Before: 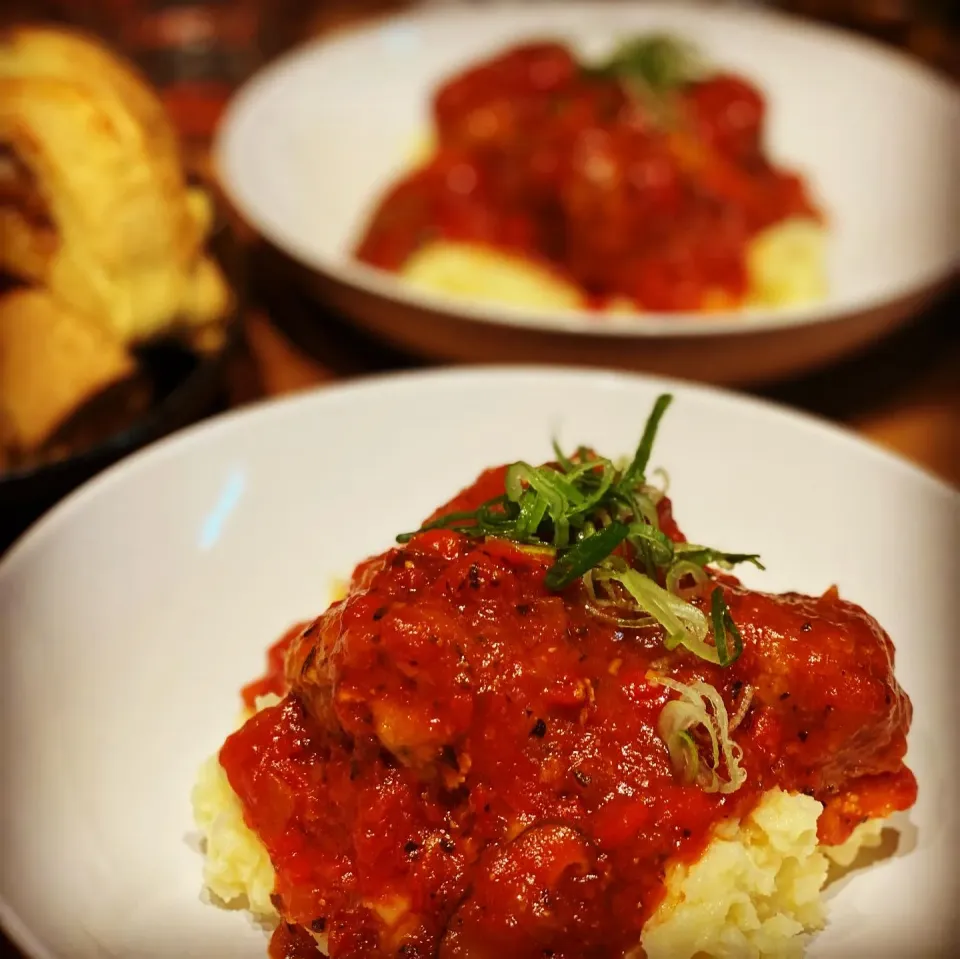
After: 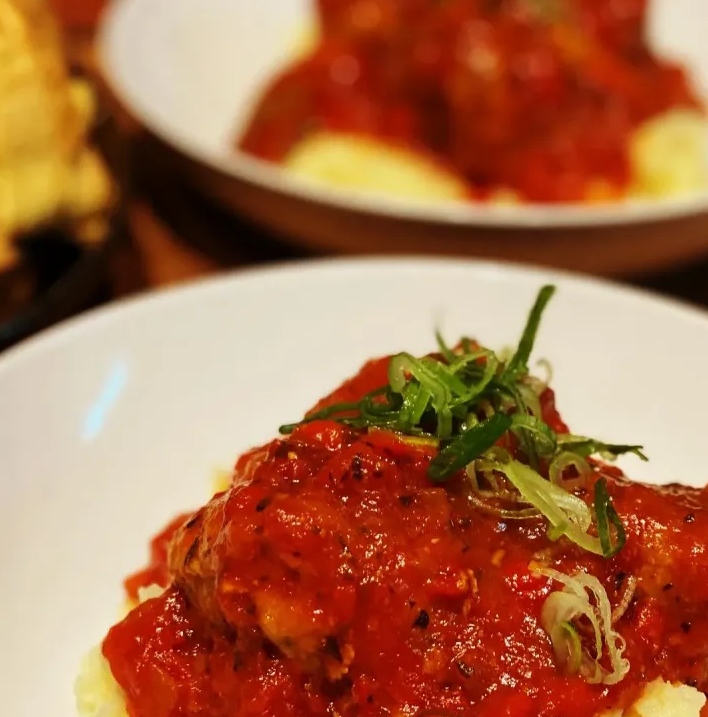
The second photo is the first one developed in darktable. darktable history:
crop and rotate: left 12.236%, top 11.461%, right 13.944%, bottom 13.731%
